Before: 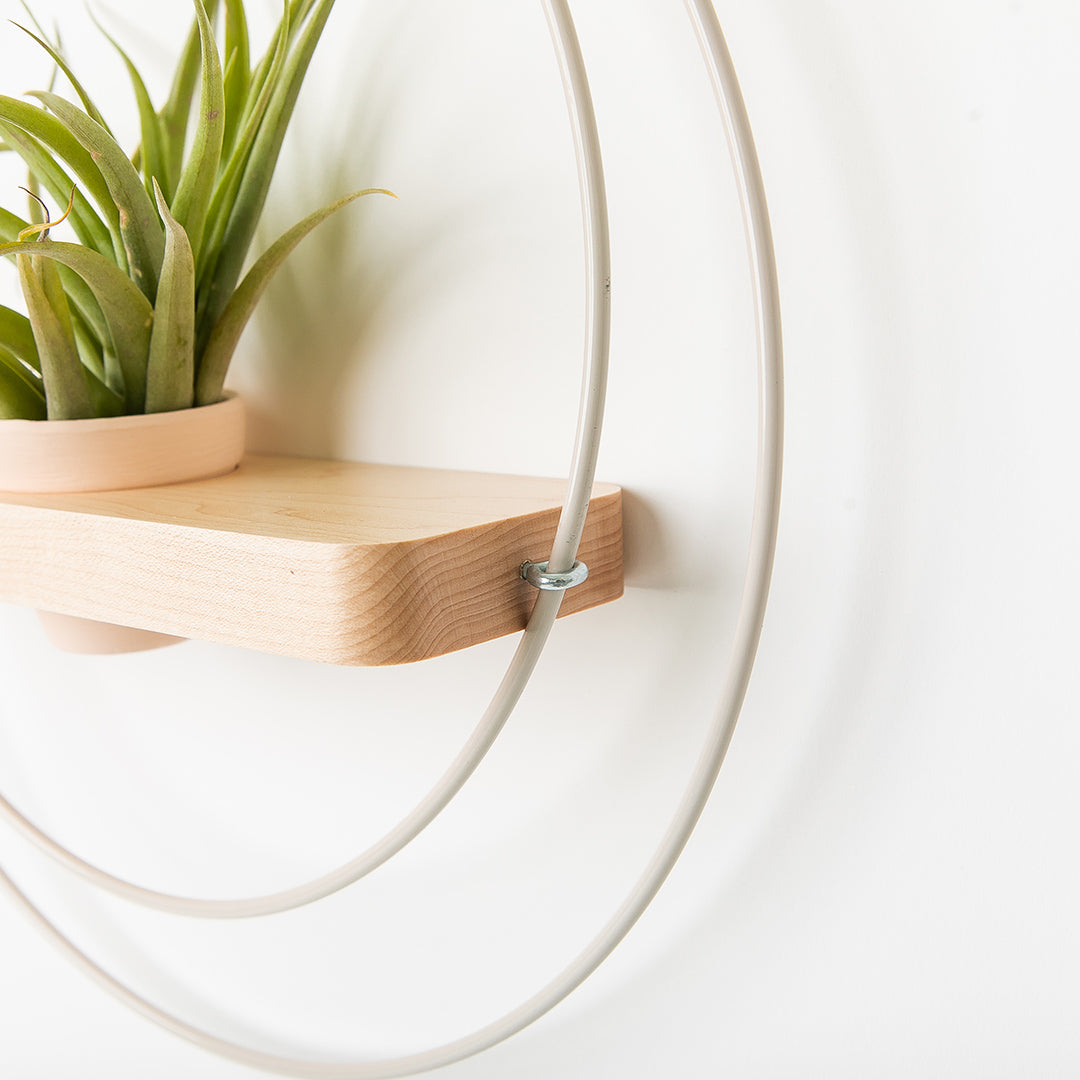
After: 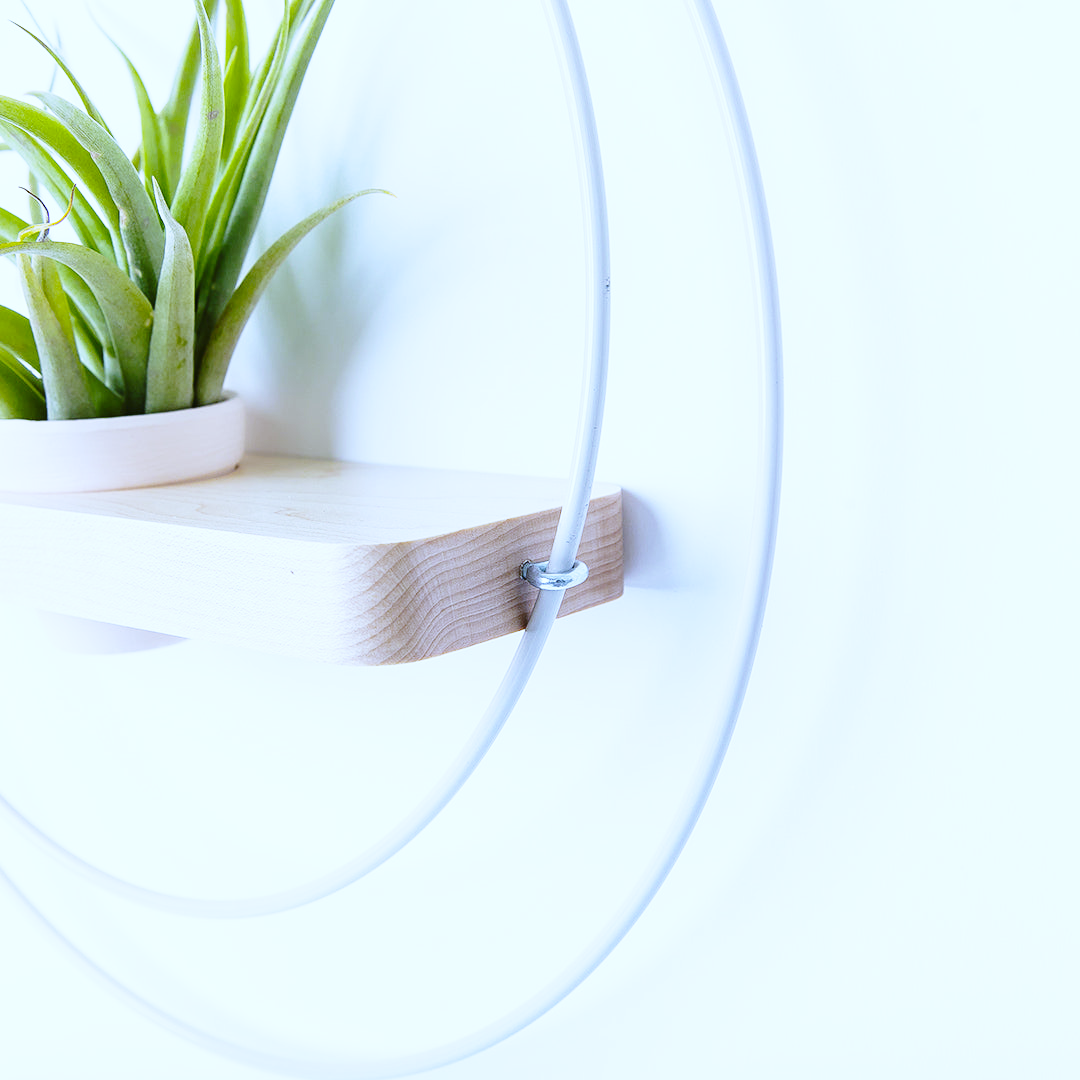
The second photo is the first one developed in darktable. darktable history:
base curve: curves: ch0 [(0, 0) (0.028, 0.03) (0.121, 0.232) (0.46, 0.748) (0.859, 0.968) (1, 1)], preserve colors none
white balance: red 0.766, blue 1.537
